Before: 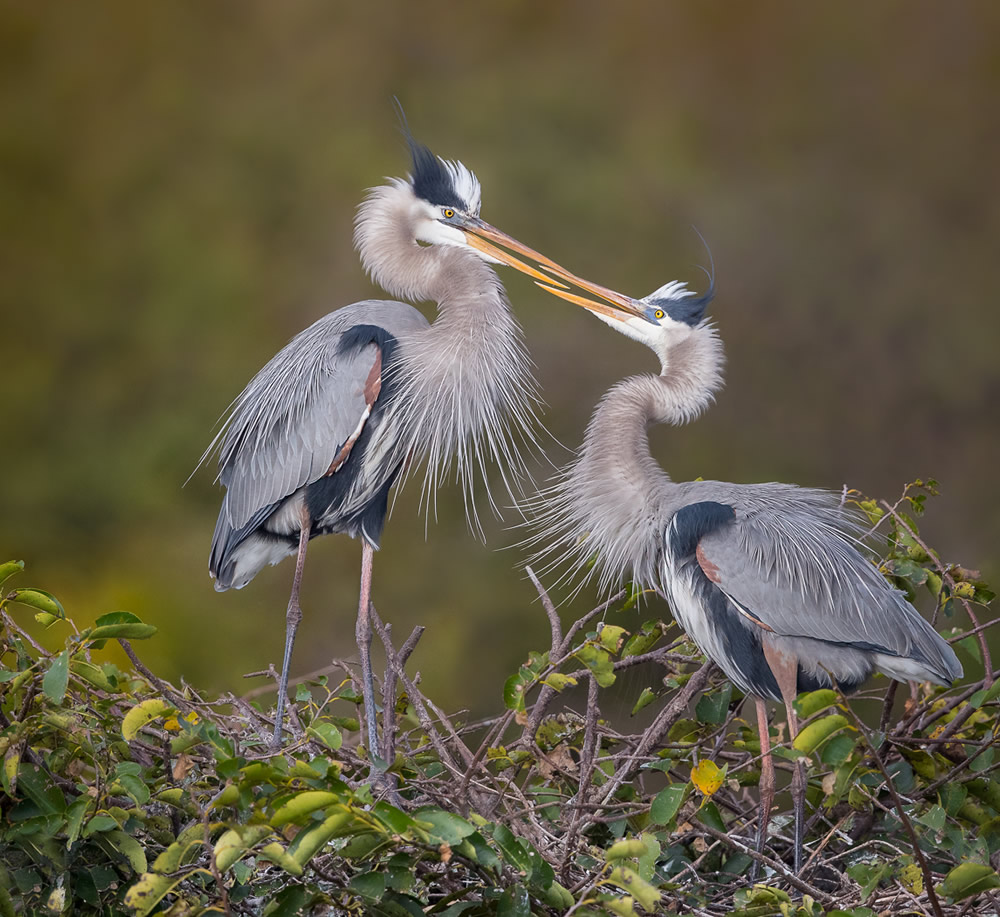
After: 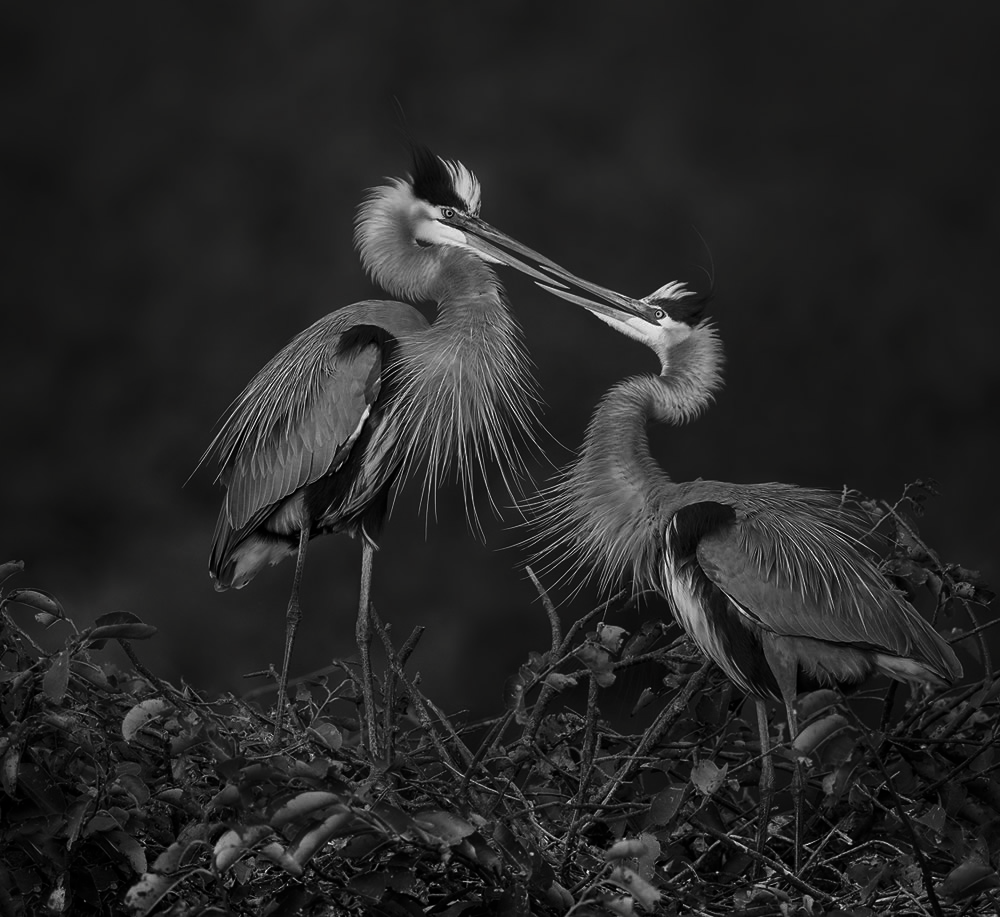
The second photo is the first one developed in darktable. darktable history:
contrast brightness saturation: contrast -0.04, brightness -0.6, saturation -0.998
